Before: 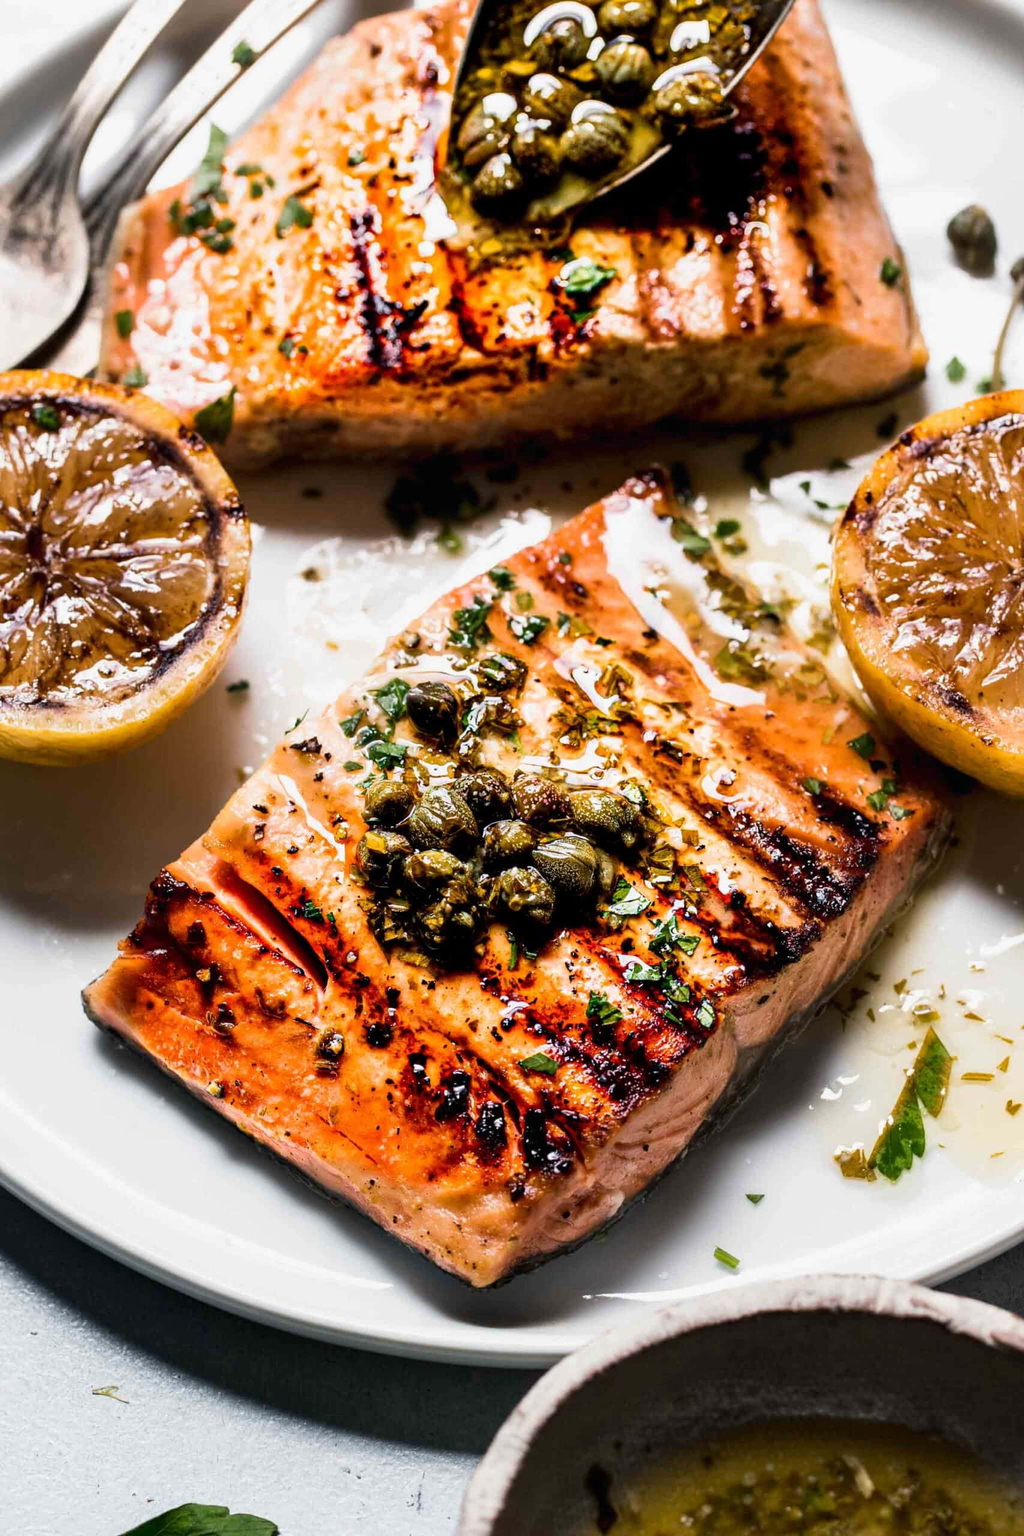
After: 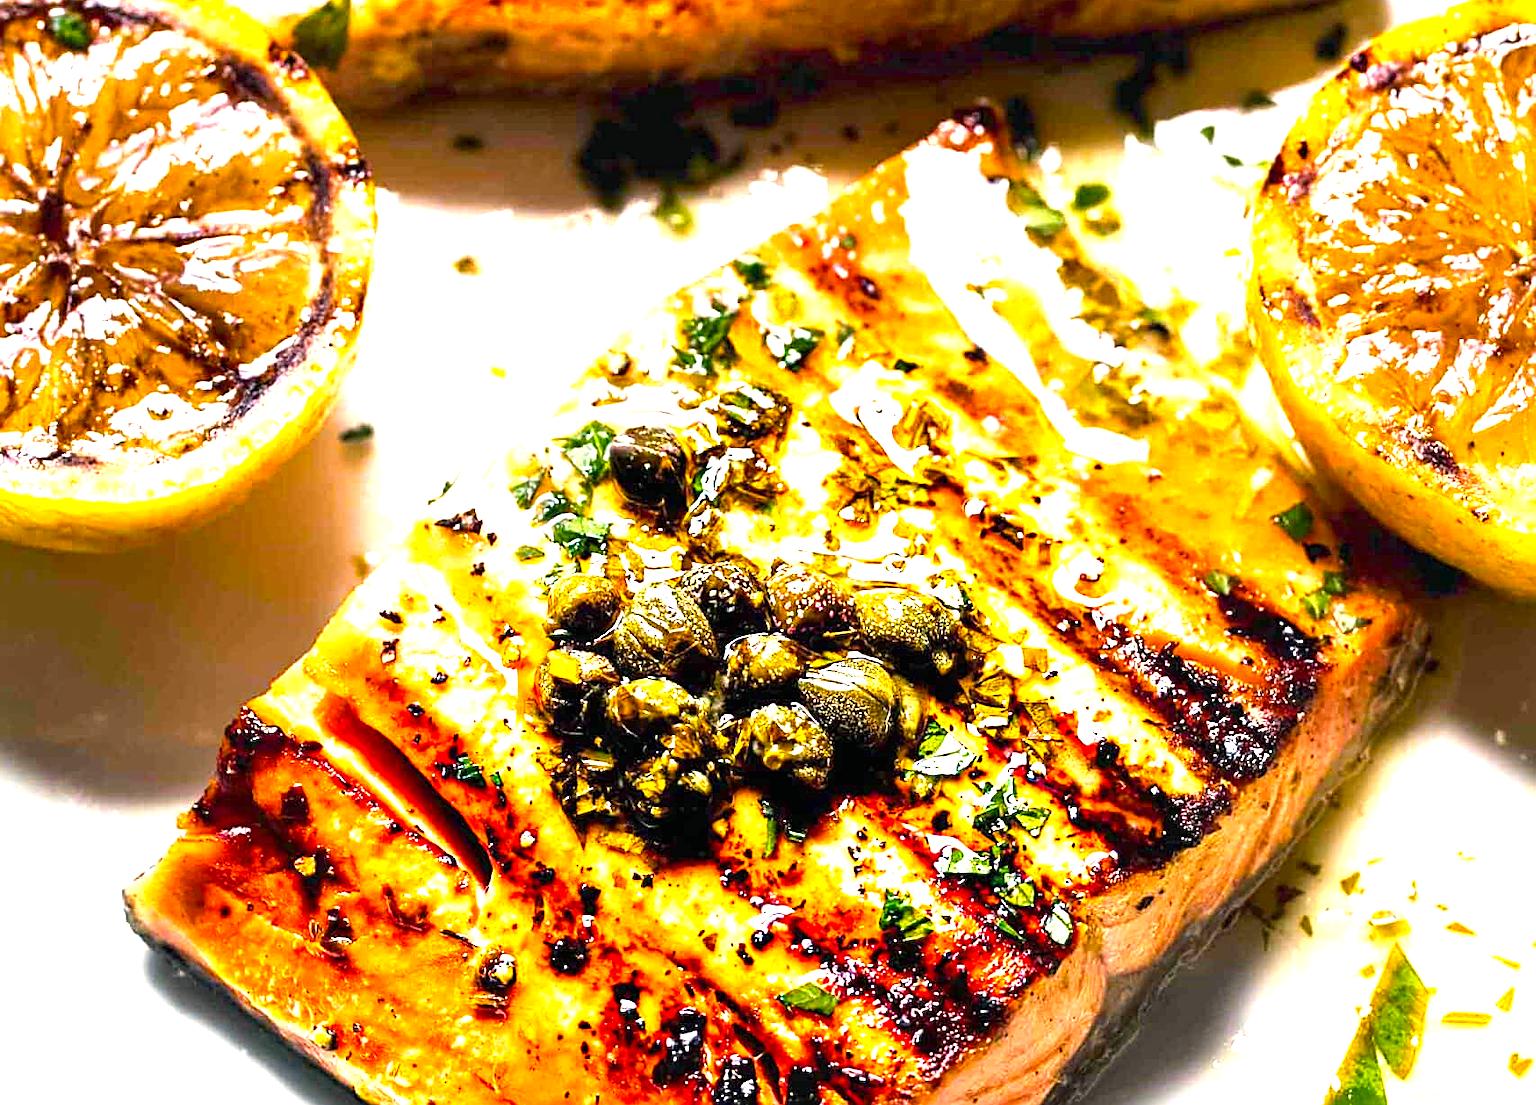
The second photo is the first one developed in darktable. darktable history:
exposure: black level correction 0, exposure 1.615 EV, compensate highlight preservation false
crop and rotate: top 25.933%, bottom 26.039%
color balance rgb: shadows lift › chroma 1.023%, shadows lift › hue 216.41°, highlights gain › chroma 2.126%, highlights gain › hue 75.16°, perceptual saturation grading › global saturation 30.124%
sharpen: on, module defaults
